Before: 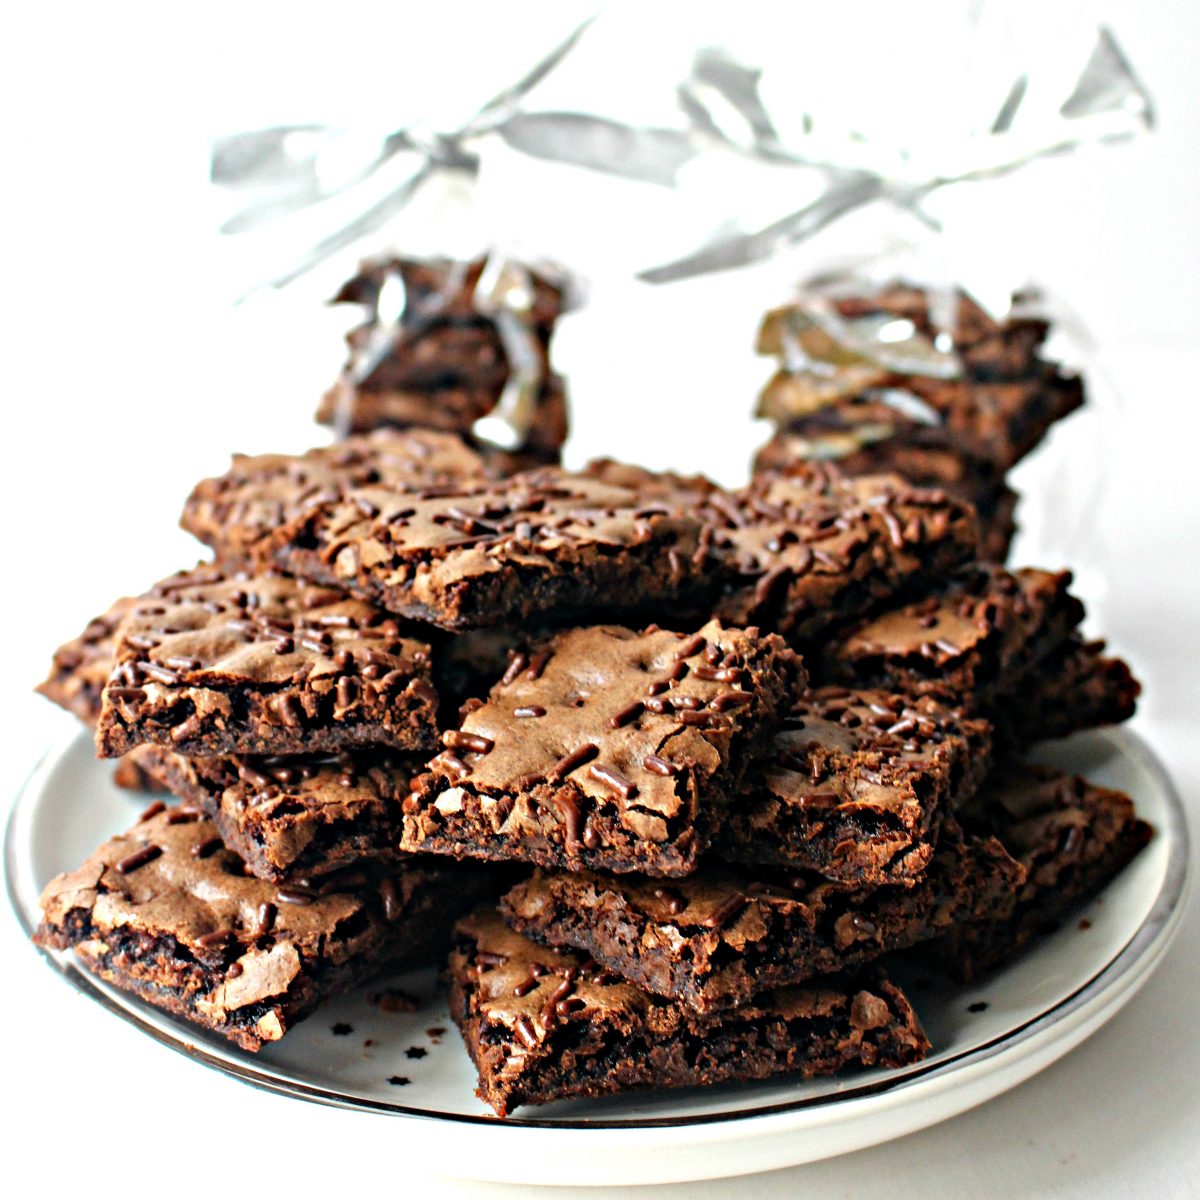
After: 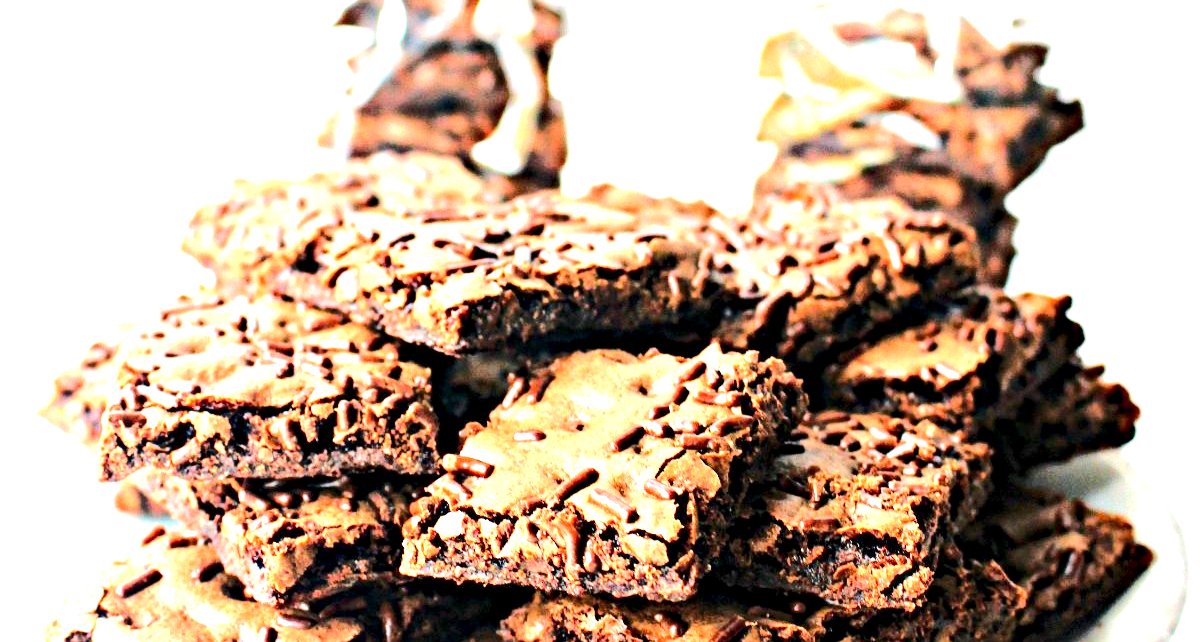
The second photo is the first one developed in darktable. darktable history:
crop and rotate: top 23.043%, bottom 23.437%
rgb curve: curves: ch0 [(0, 0) (0.284, 0.292) (0.505, 0.644) (1, 1)], compensate middle gray true
exposure: black level correction 0.001, exposure 1.84 EV, compensate highlight preservation false
